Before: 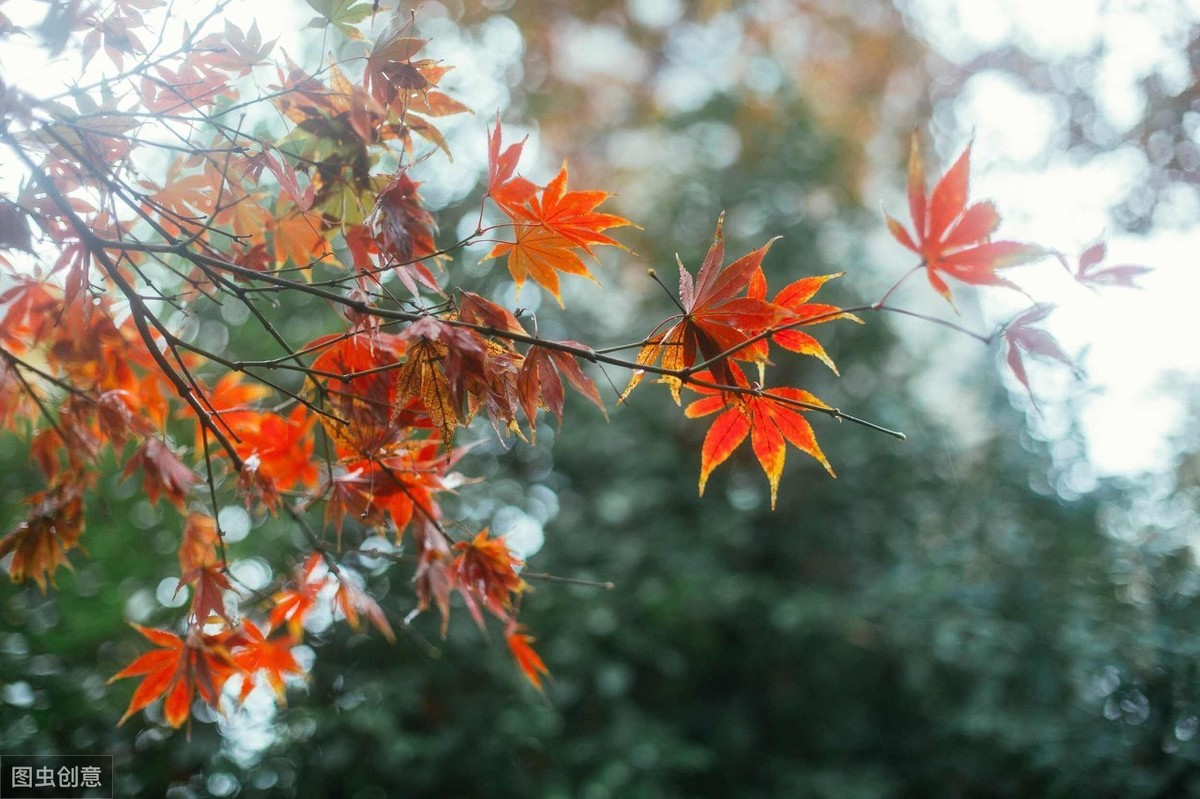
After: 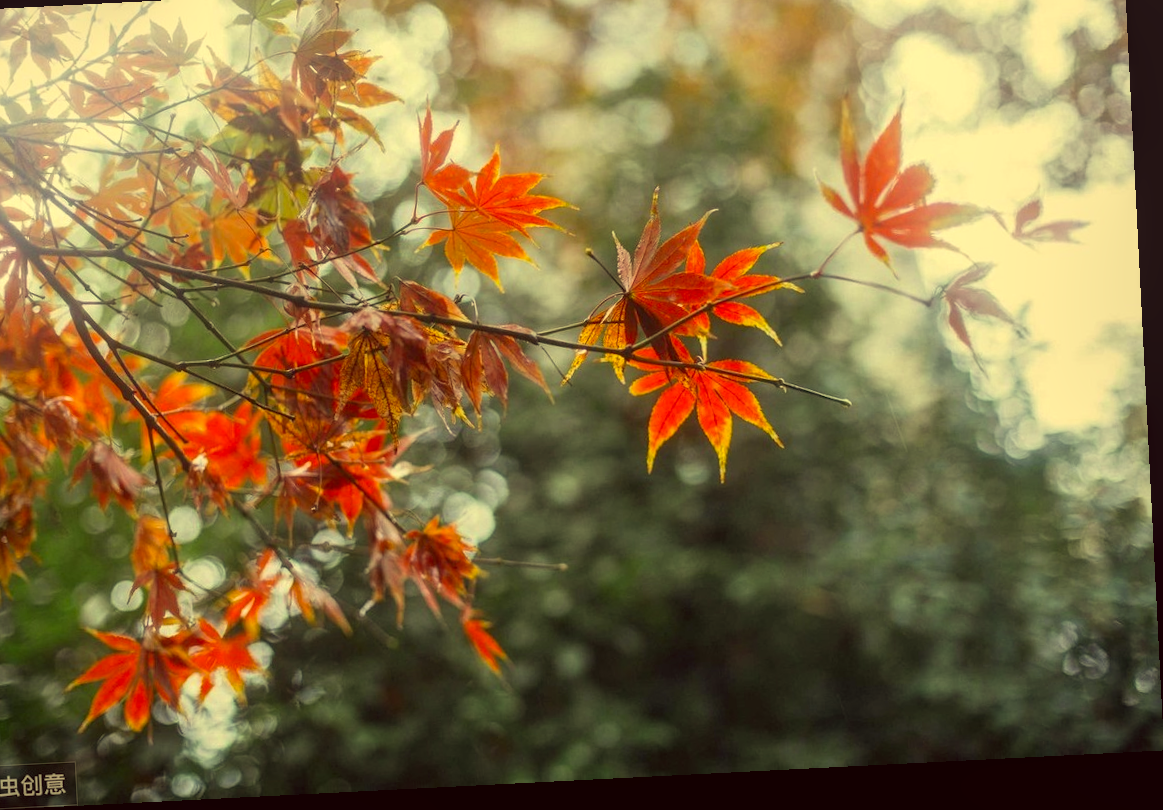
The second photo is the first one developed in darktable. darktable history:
color correction: highlights a* -0.585, highlights b* 39.91, shadows a* 9.34, shadows b* -0.21
crop and rotate: angle 2.92°, left 6.139%, top 5.678%
local contrast: detail 109%
